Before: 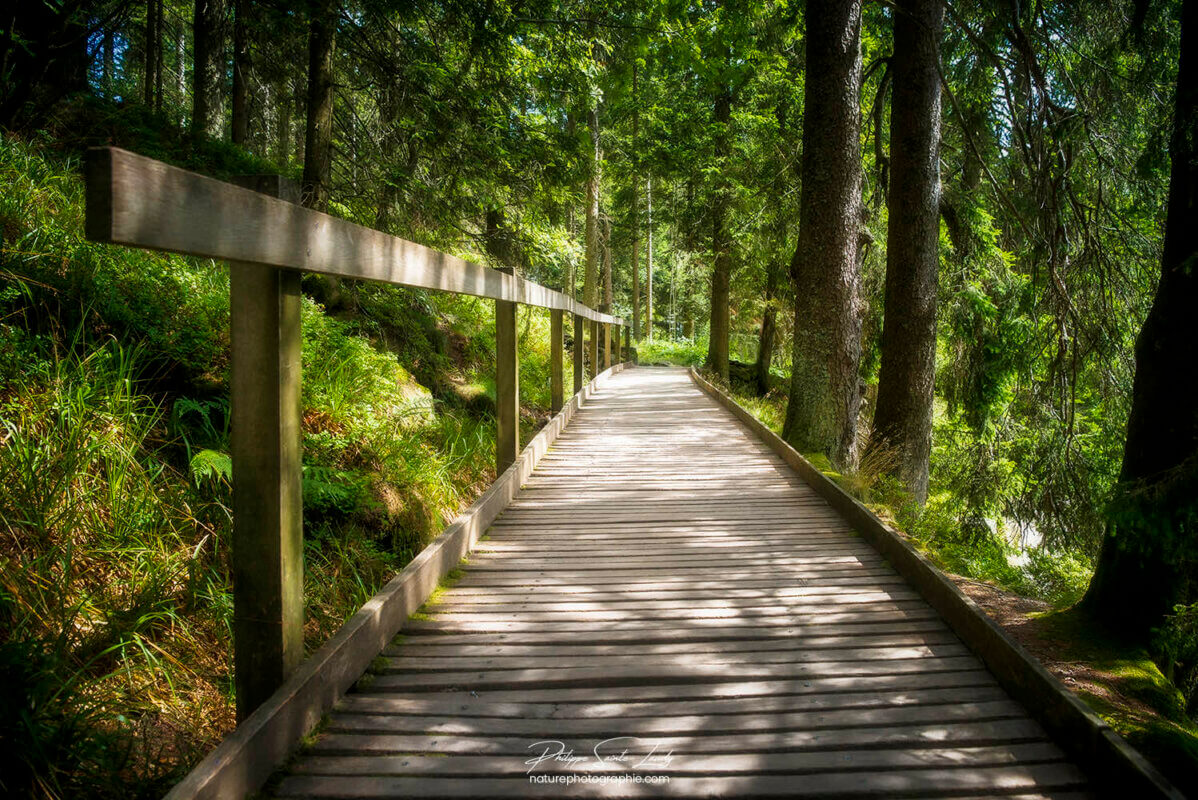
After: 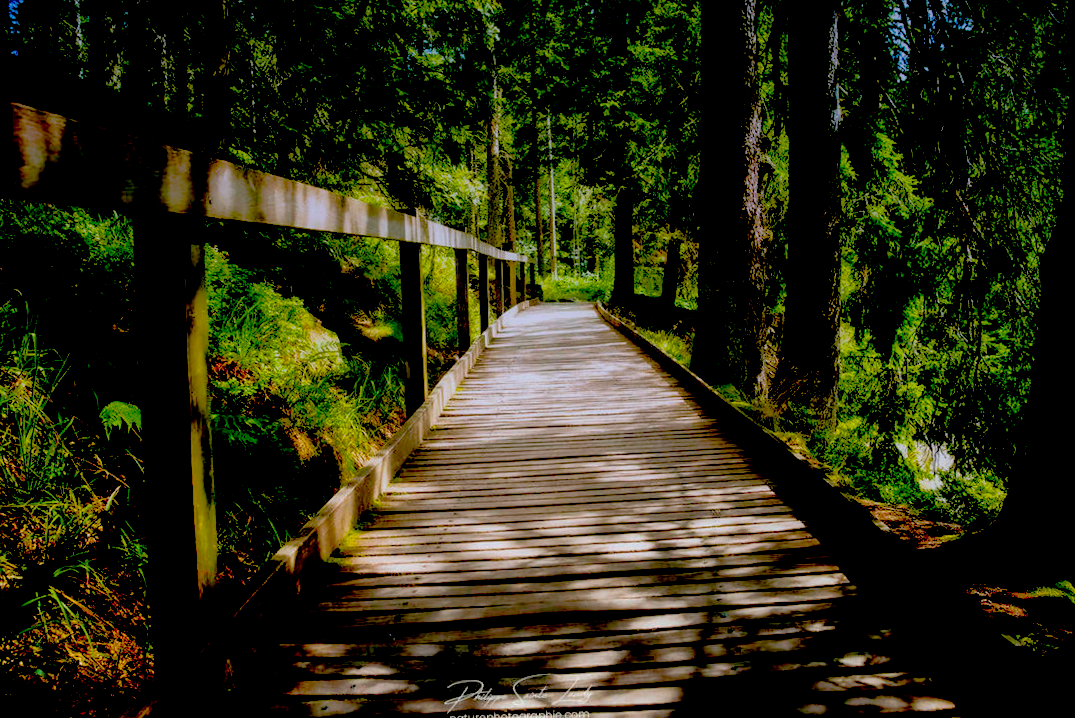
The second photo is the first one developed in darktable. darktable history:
graduated density: hue 238.83°, saturation 50%
color balance rgb: perceptual saturation grading › global saturation 20%, global vibrance 20%
exposure: black level correction 0.1, exposure -0.092 EV, compensate highlight preservation false
shadows and highlights: on, module defaults
crop and rotate: angle 1.96°, left 5.673%, top 5.673%
